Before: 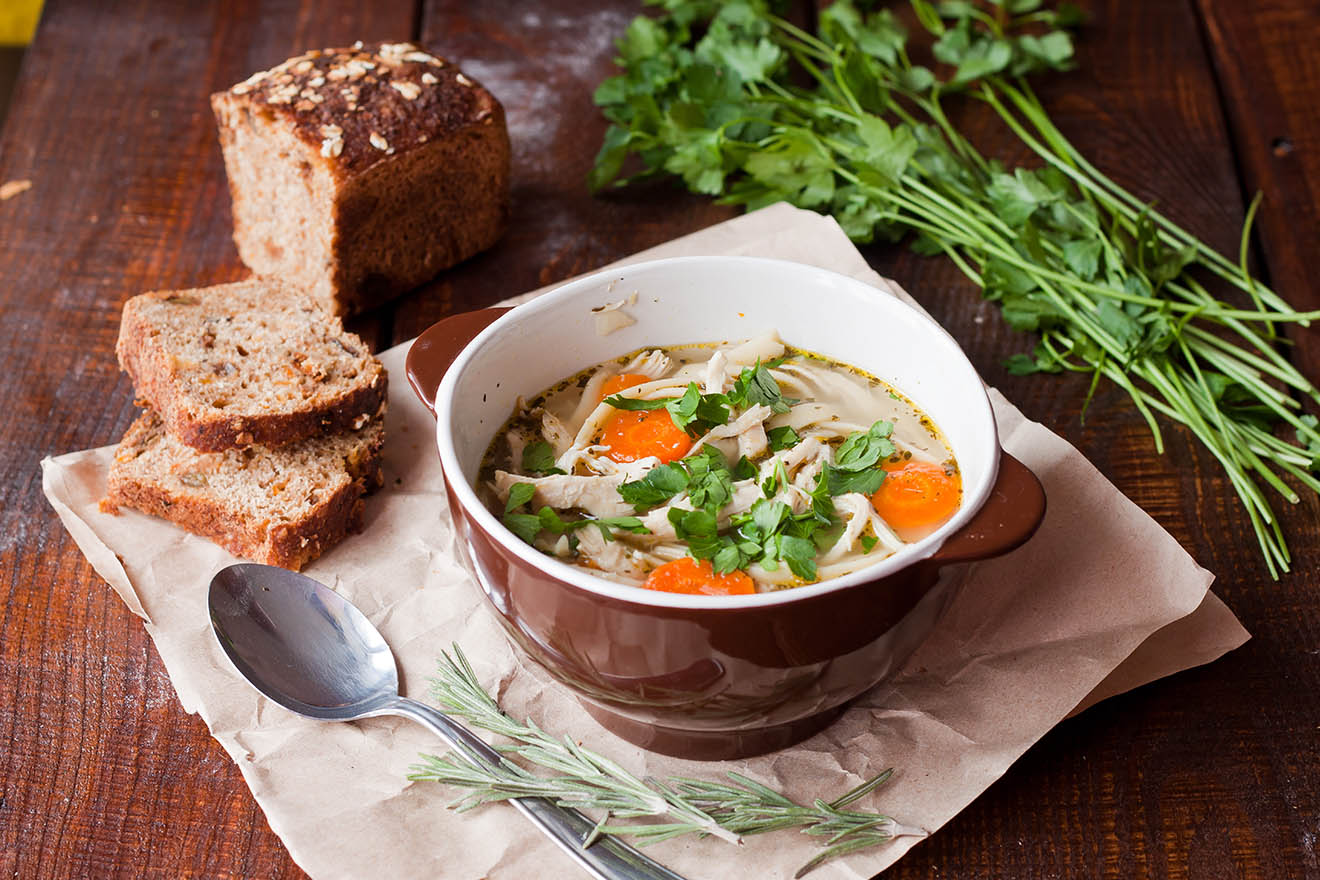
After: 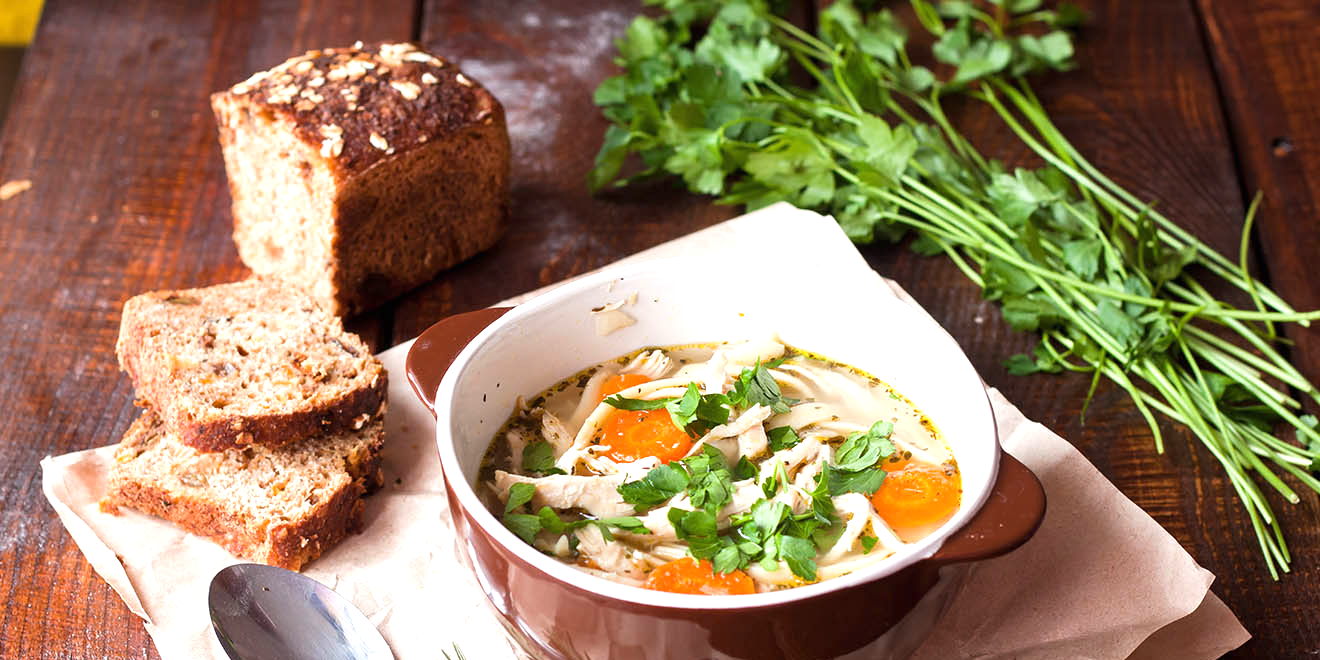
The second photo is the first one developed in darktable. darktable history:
crop: bottom 24.988%
exposure: black level correction 0, exposure 0.7 EV, compensate exposure bias true, compensate highlight preservation false
